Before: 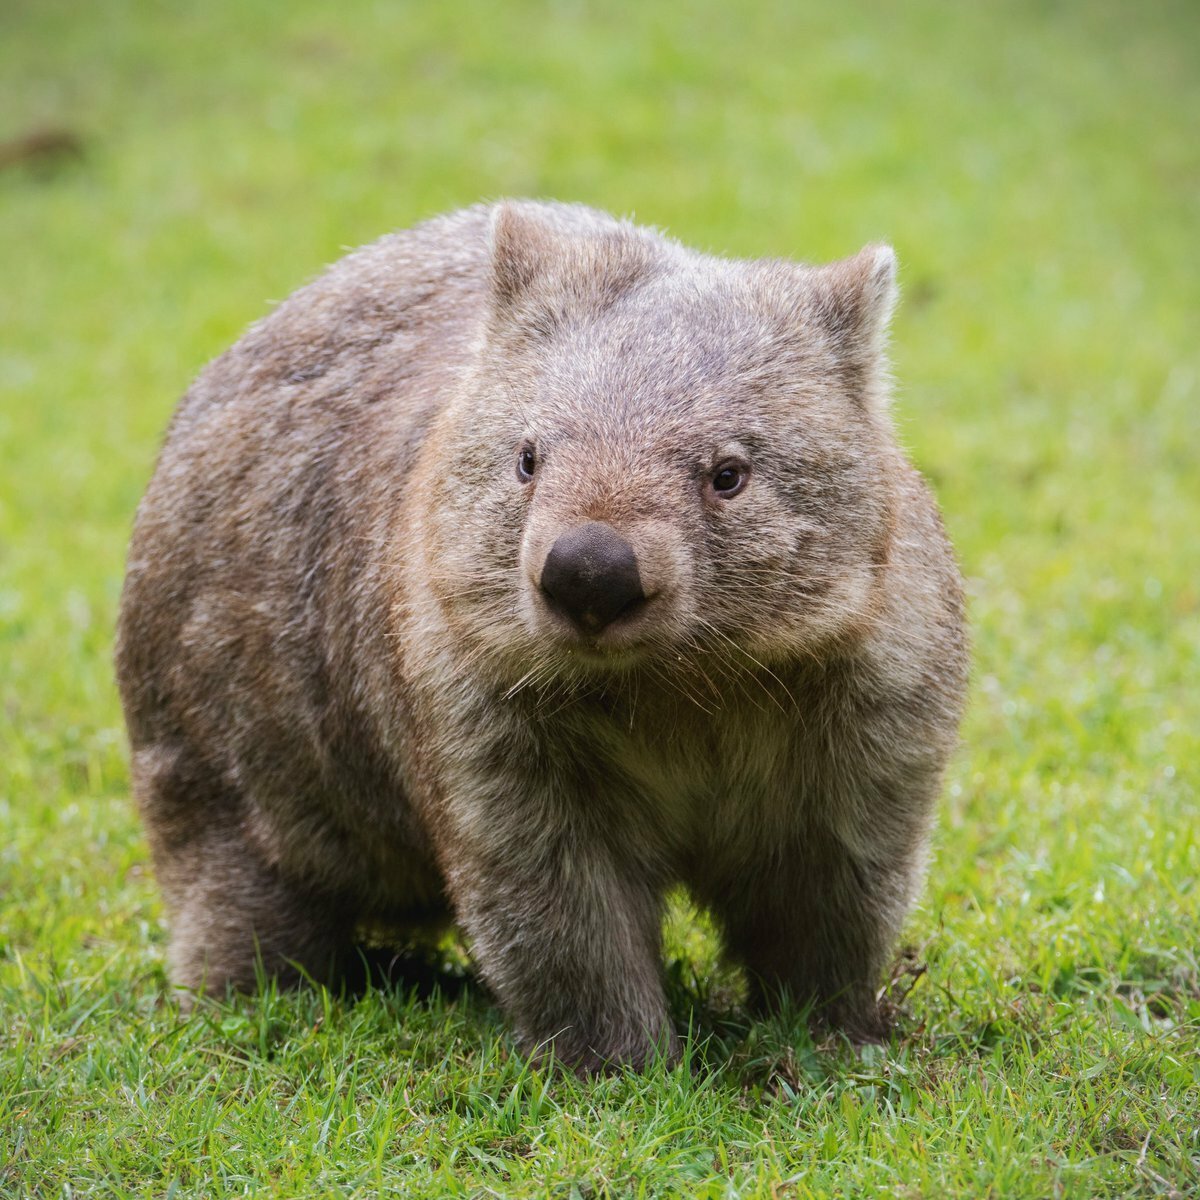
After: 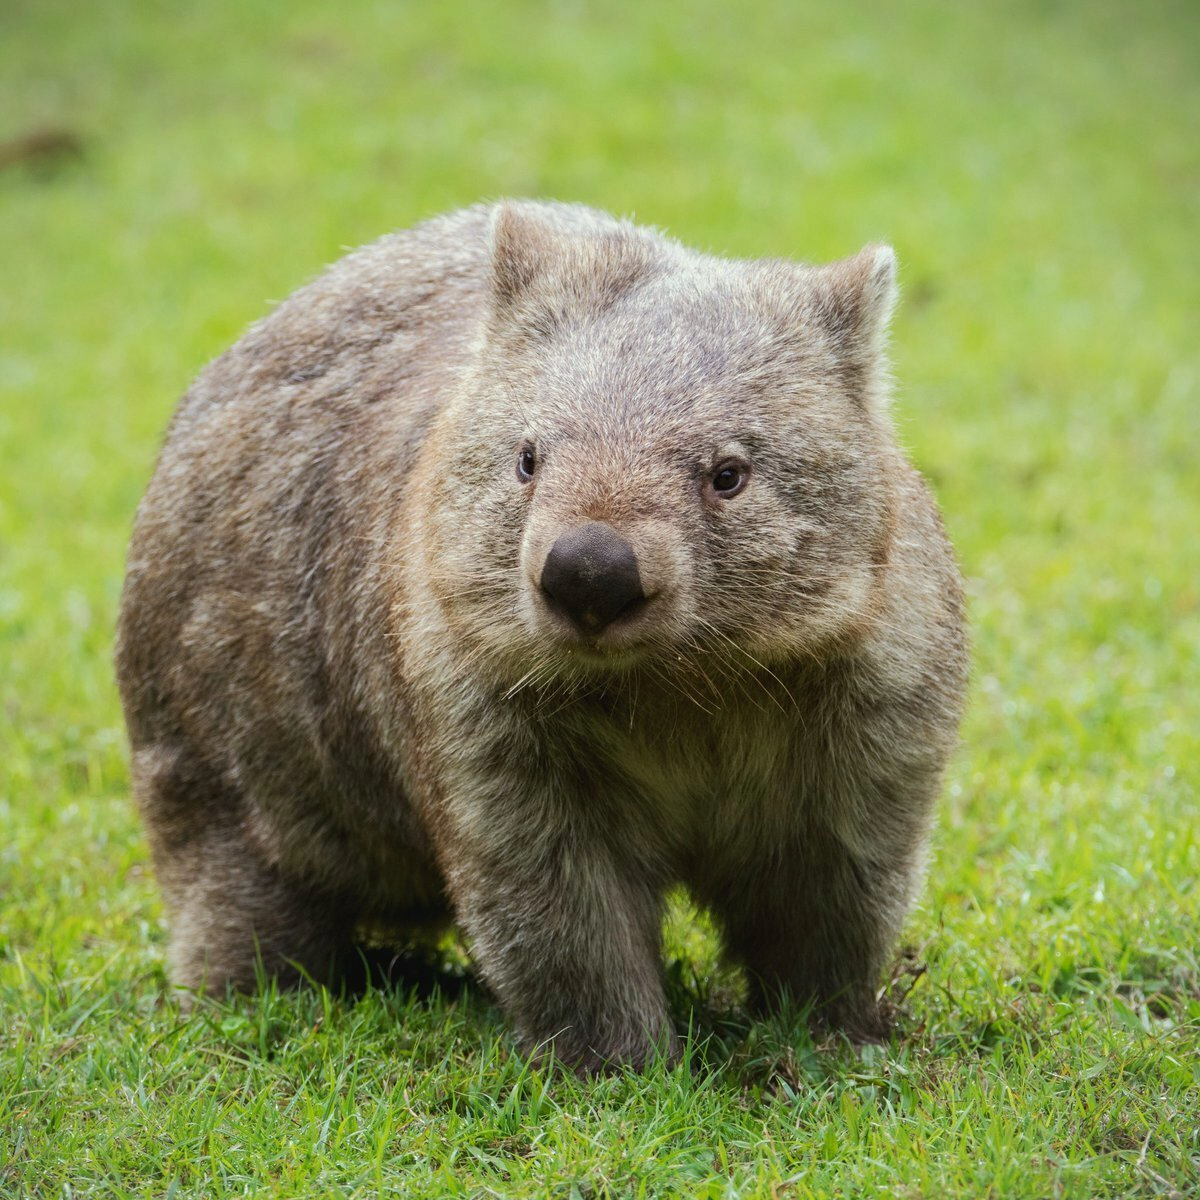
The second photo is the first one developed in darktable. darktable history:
color correction: highlights a* -4.84, highlights b* 5.05, saturation 0.965
